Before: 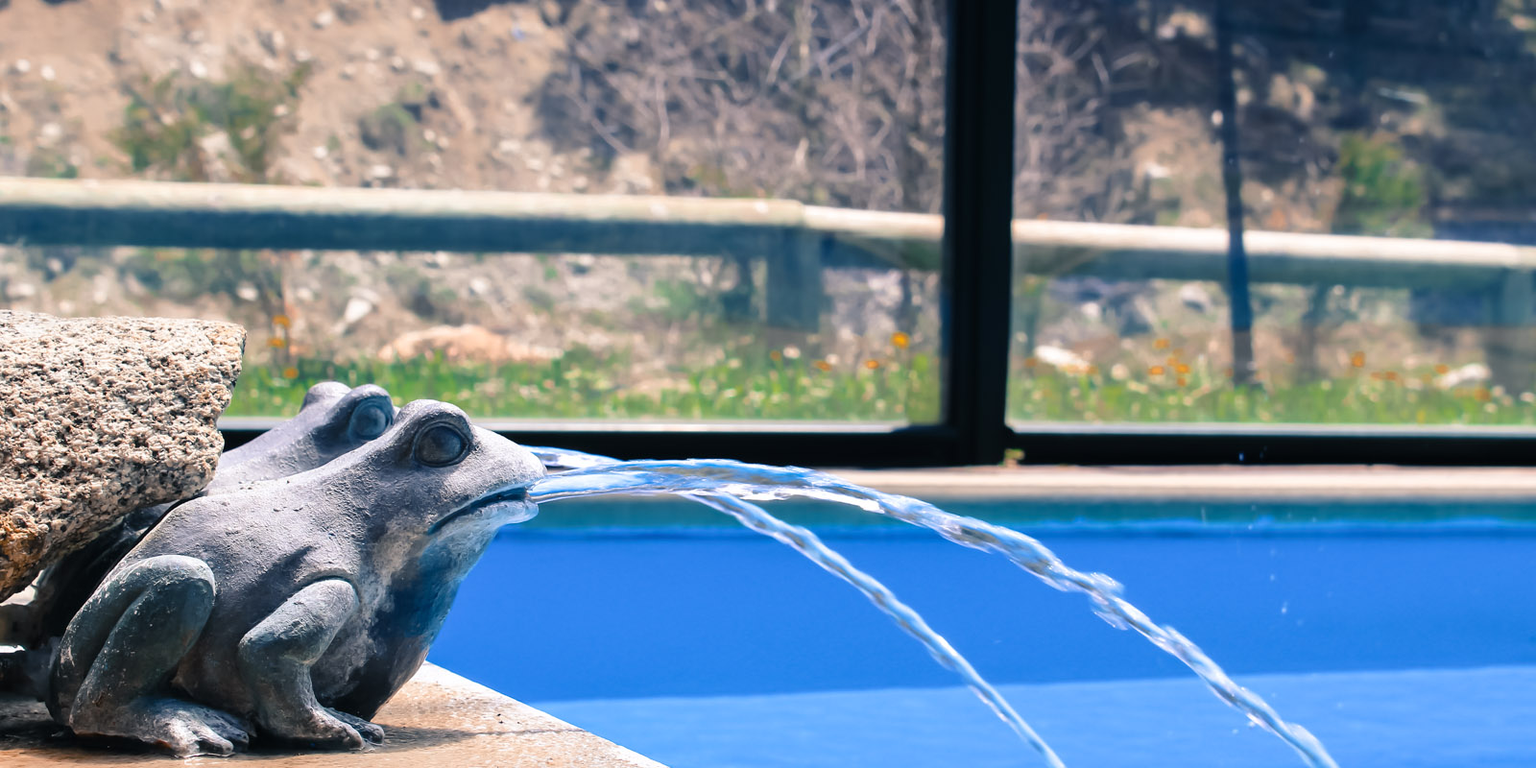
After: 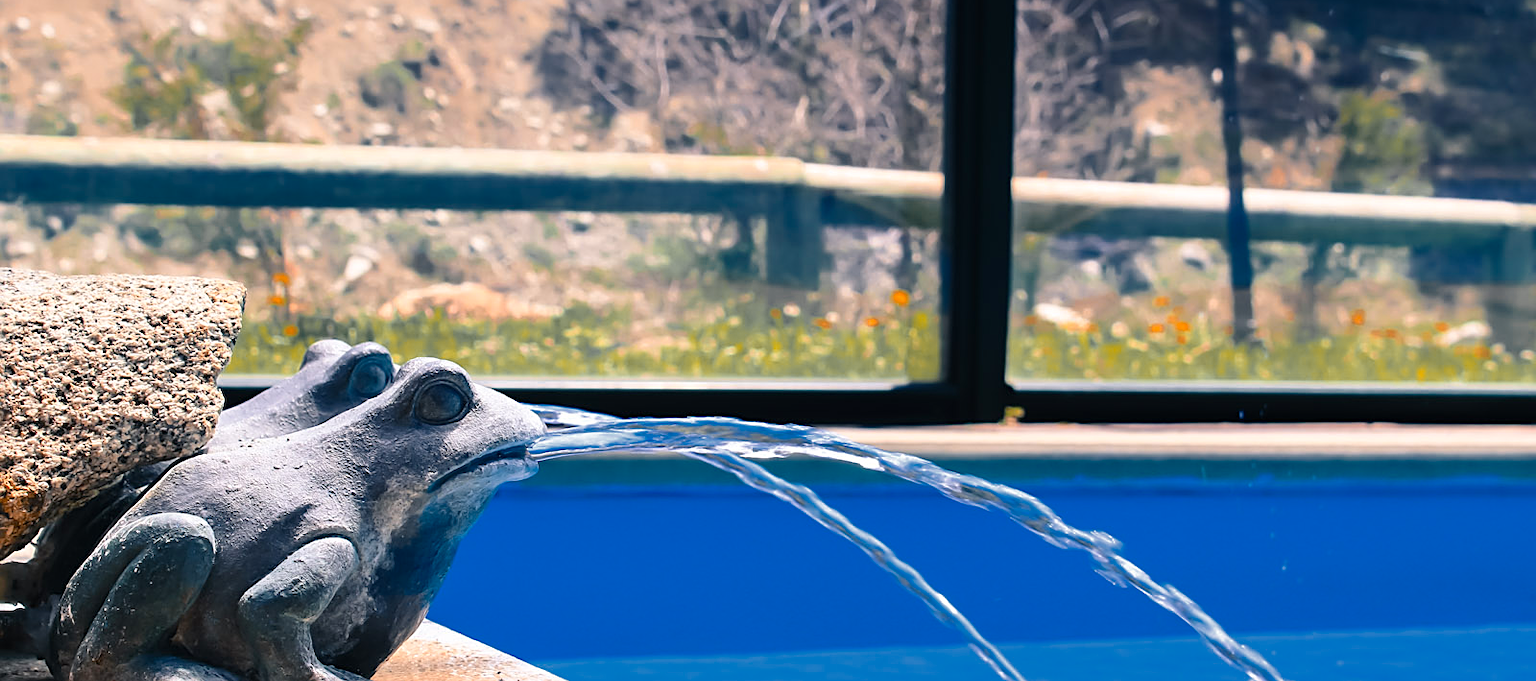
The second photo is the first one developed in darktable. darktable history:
contrast brightness saturation: contrast 0.1, brightness 0.03, saturation 0.09
color zones: curves: ch0 [(0, 0.499) (0.143, 0.5) (0.286, 0.5) (0.429, 0.476) (0.571, 0.284) (0.714, 0.243) (0.857, 0.449) (1, 0.499)]; ch1 [(0, 0.532) (0.143, 0.645) (0.286, 0.696) (0.429, 0.211) (0.571, 0.504) (0.714, 0.493) (0.857, 0.495) (1, 0.532)]; ch2 [(0, 0.5) (0.143, 0.5) (0.286, 0.427) (0.429, 0.324) (0.571, 0.5) (0.714, 0.5) (0.857, 0.5) (1, 0.5)]
sharpen: on, module defaults
crop and rotate: top 5.609%, bottom 5.609%
